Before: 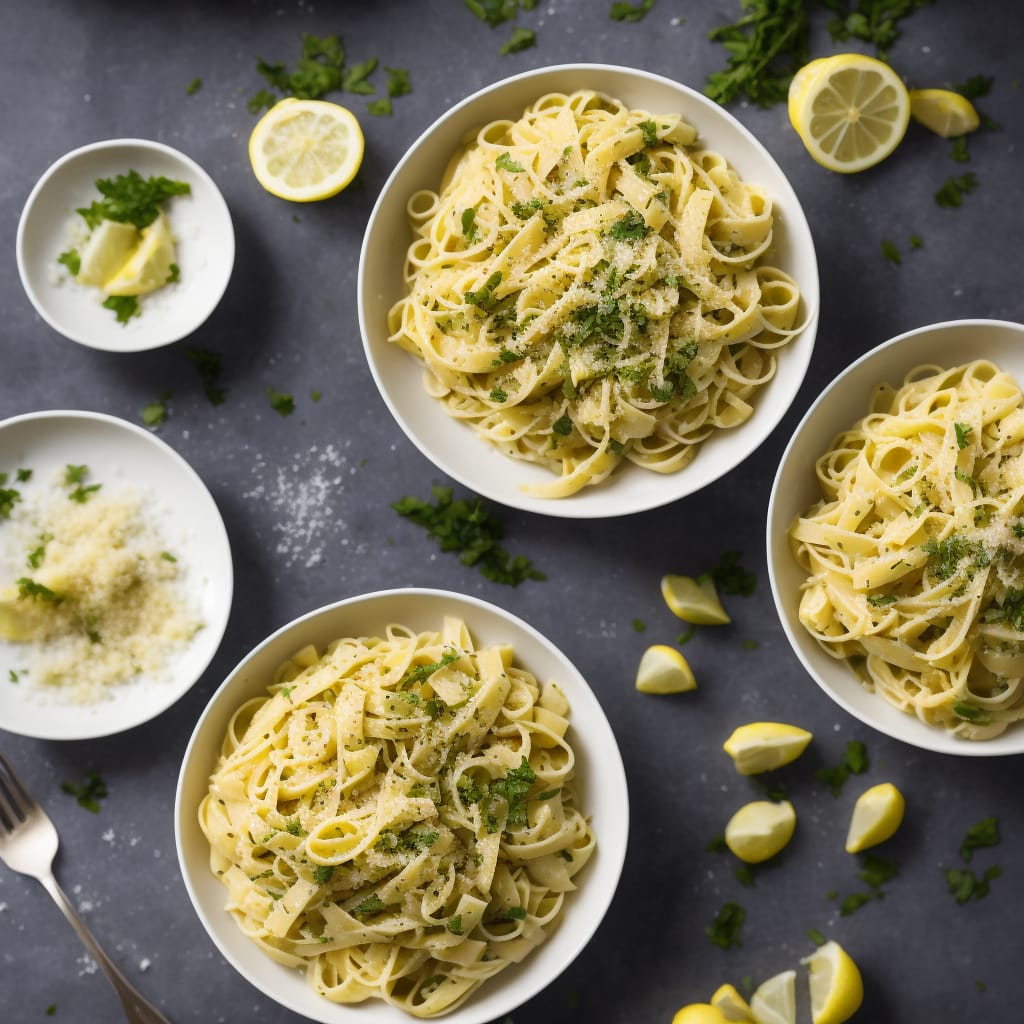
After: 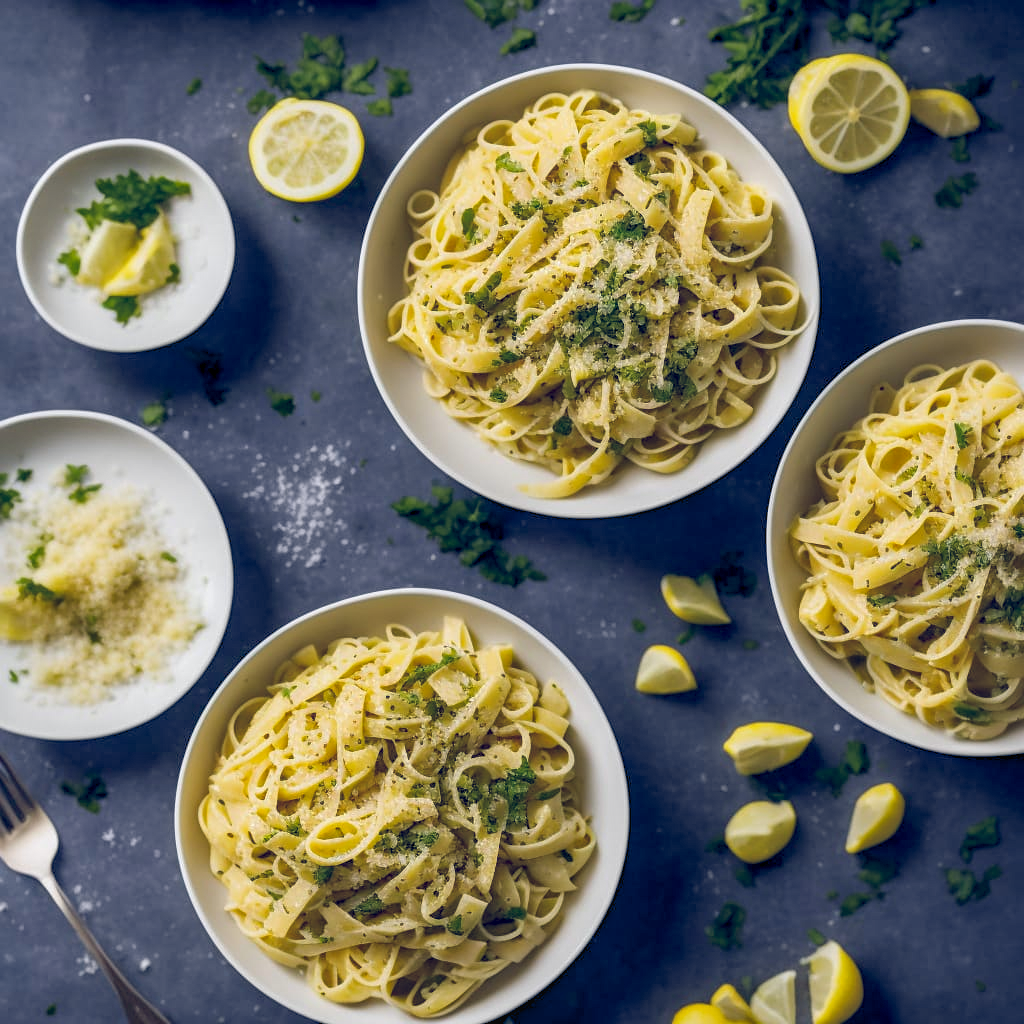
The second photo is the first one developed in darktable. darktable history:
contrast brightness saturation: saturation -0.048
local contrast: detail 130%
sharpen: amount 0.212
haze removal: compatibility mode true, adaptive false
color balance rgb: shadows lift › chroma 2.014%, shadows lift › hue 214.73°, global offset › luminance -0.277%, global offset › chroma 0.313%, global offset › hue 258.7°, linear chroma grading › shadows -8.31%, linear chroma grading › global chroma 9.722%, perceptual saturation grading › global saturation 9.627%, contrast -10.12%
